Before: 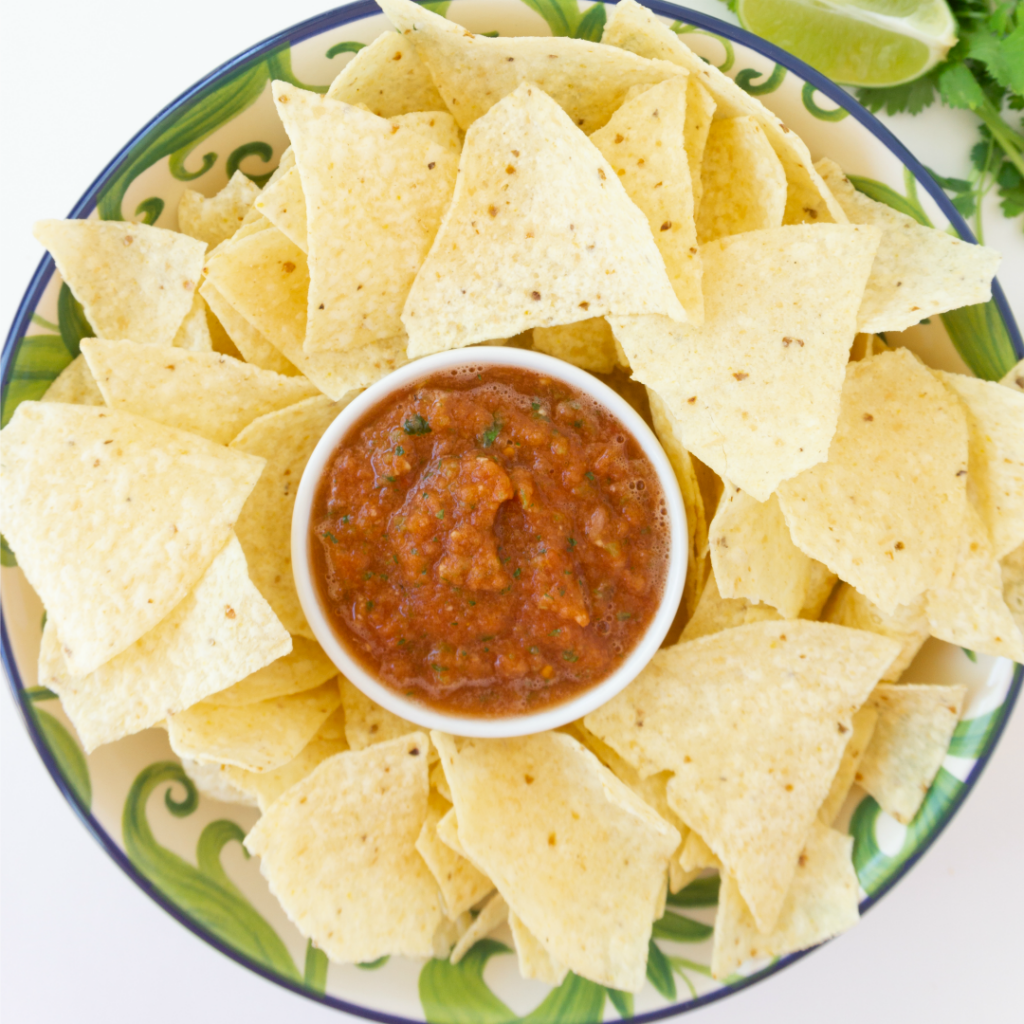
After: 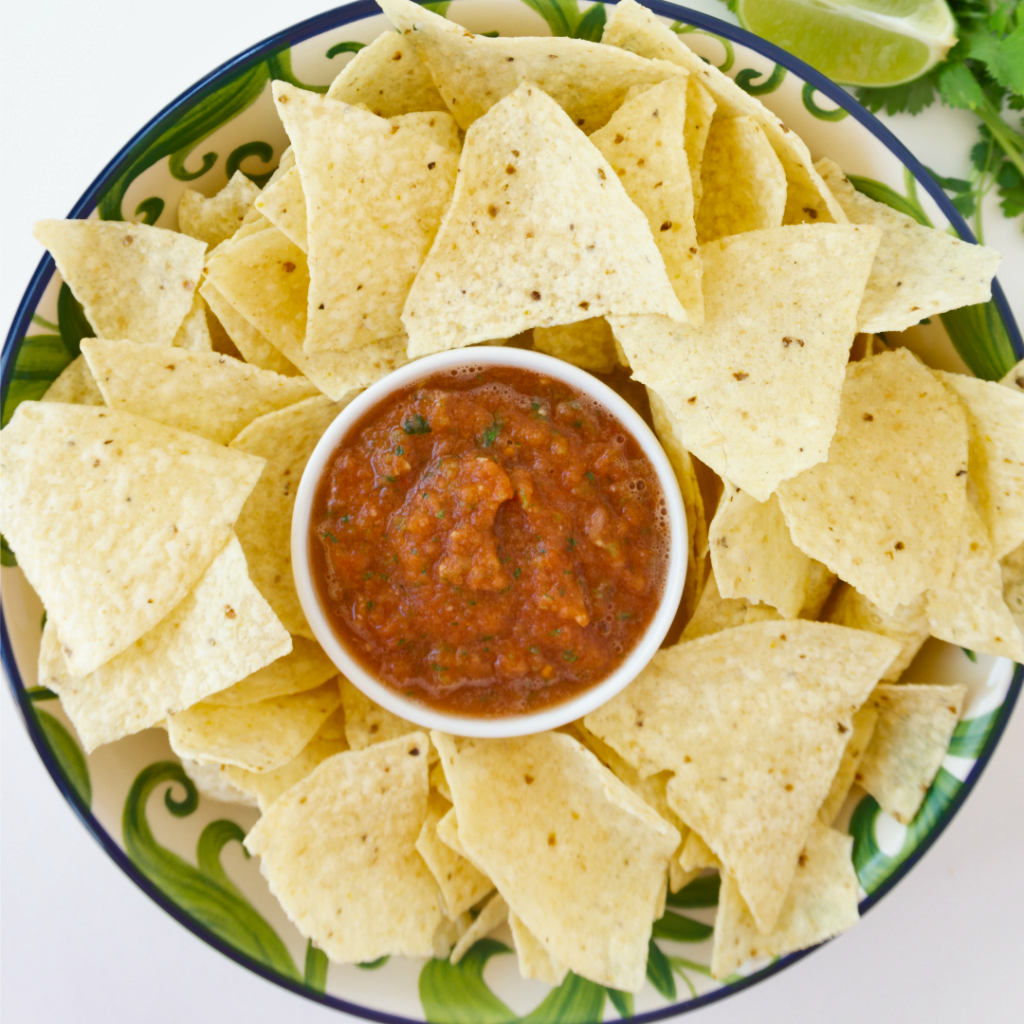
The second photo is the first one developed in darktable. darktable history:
shadows and highlights: shadows 59.06, soften with gaussian
